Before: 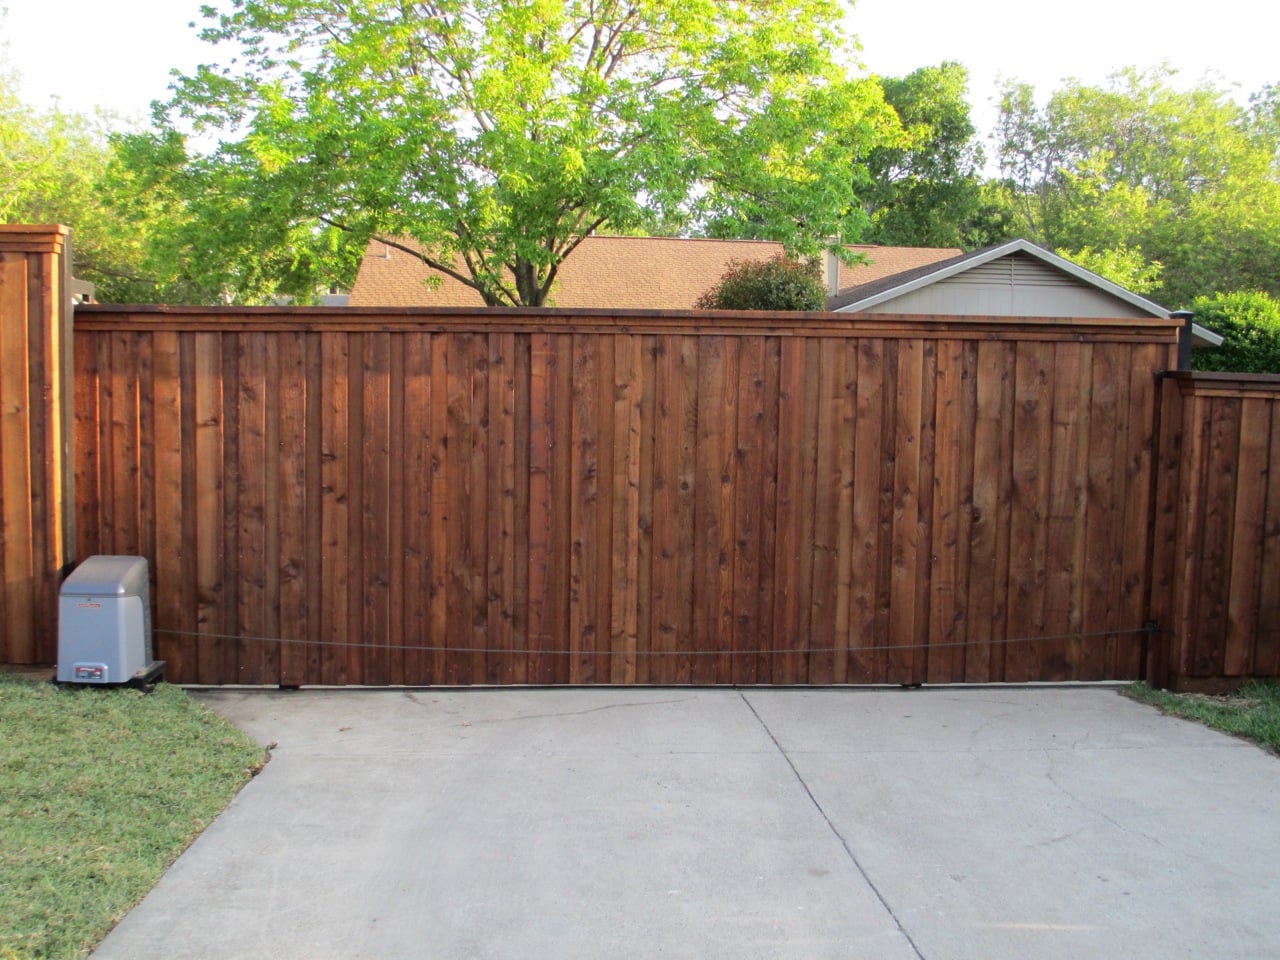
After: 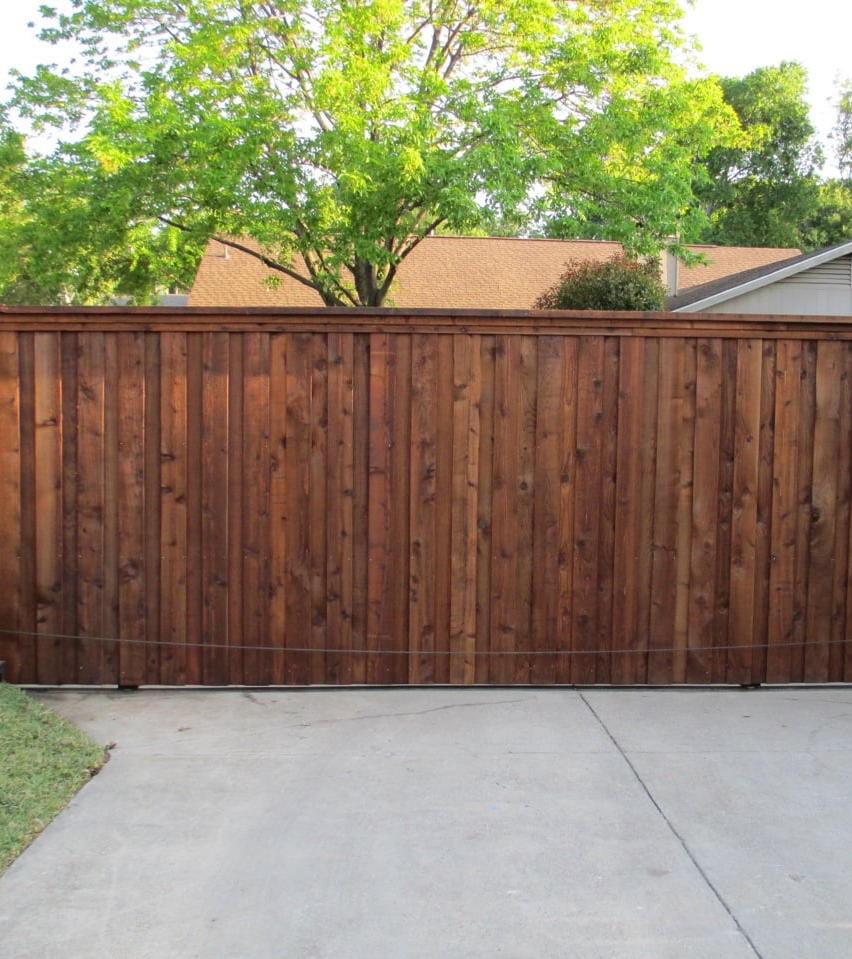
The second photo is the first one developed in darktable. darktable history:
crop and rotate: left 12.637%, right 20.723%
